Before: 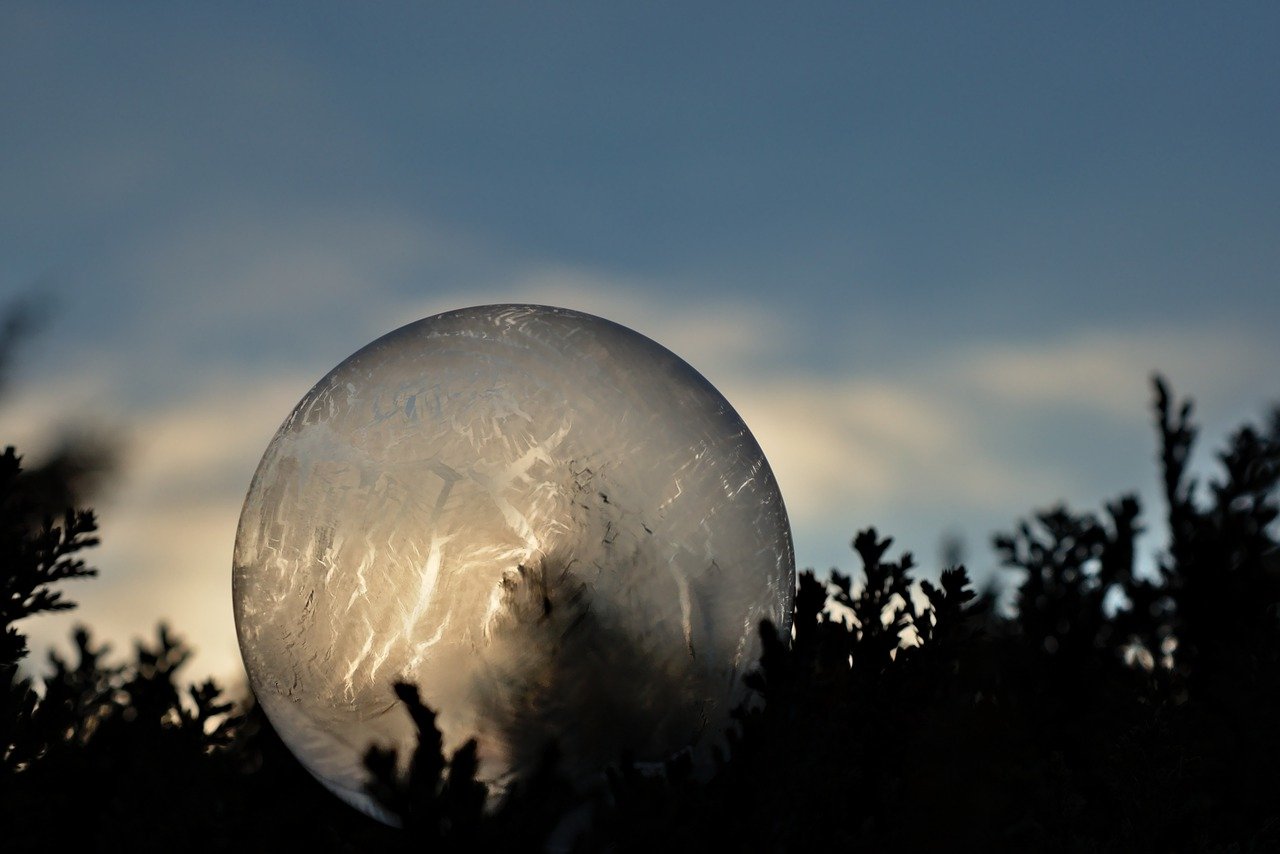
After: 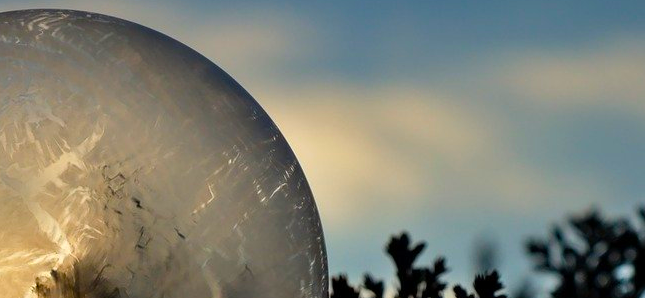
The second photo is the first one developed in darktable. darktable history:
crop: left 36.556%, top 34.593%, right 13.041%, bottom 30.509%
tone equalizer: on, module defaults
color balance rgb: linear chroma grading › shadows 9.787%, linear chroma grading › highlights 8.938%, linear chroma grading › global chroma 14.603%, linear chroma grading › mid-tones 14.894%, perceptual saturation grading › global saturation -0.013%, global vibrance 34.768%
